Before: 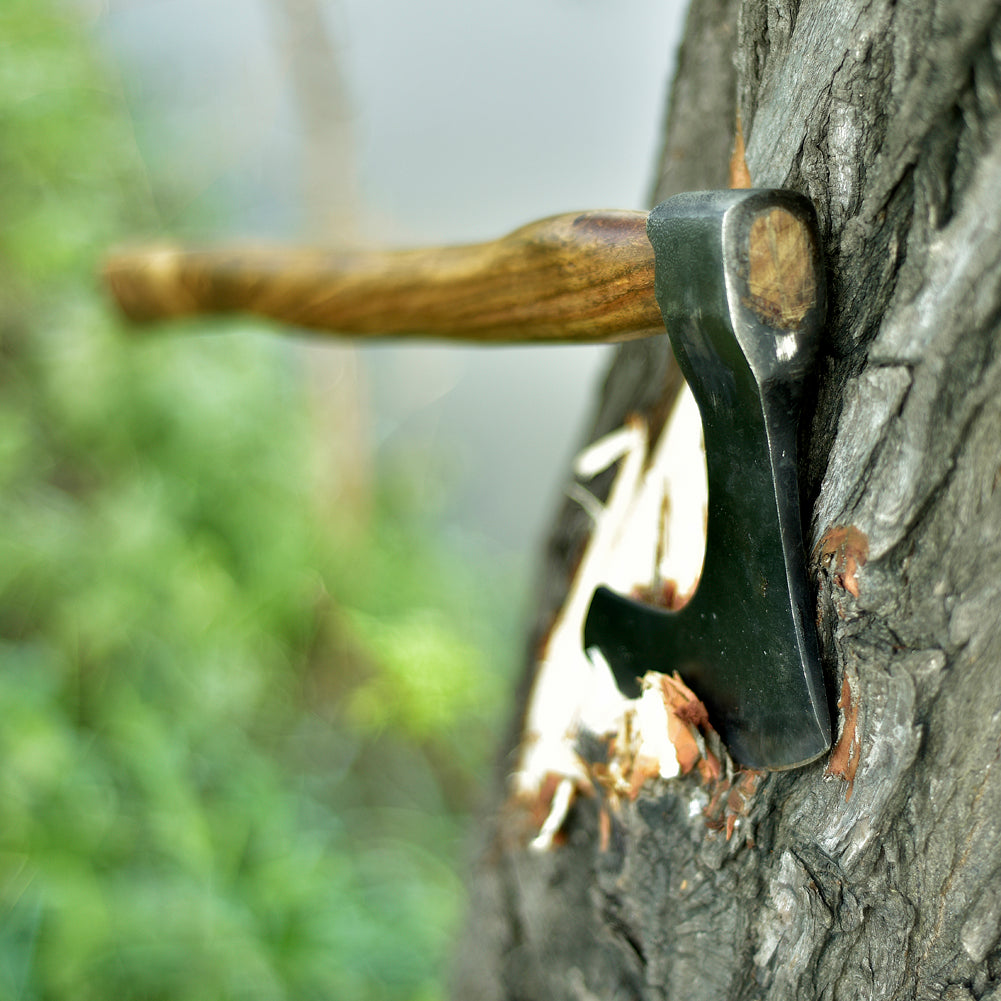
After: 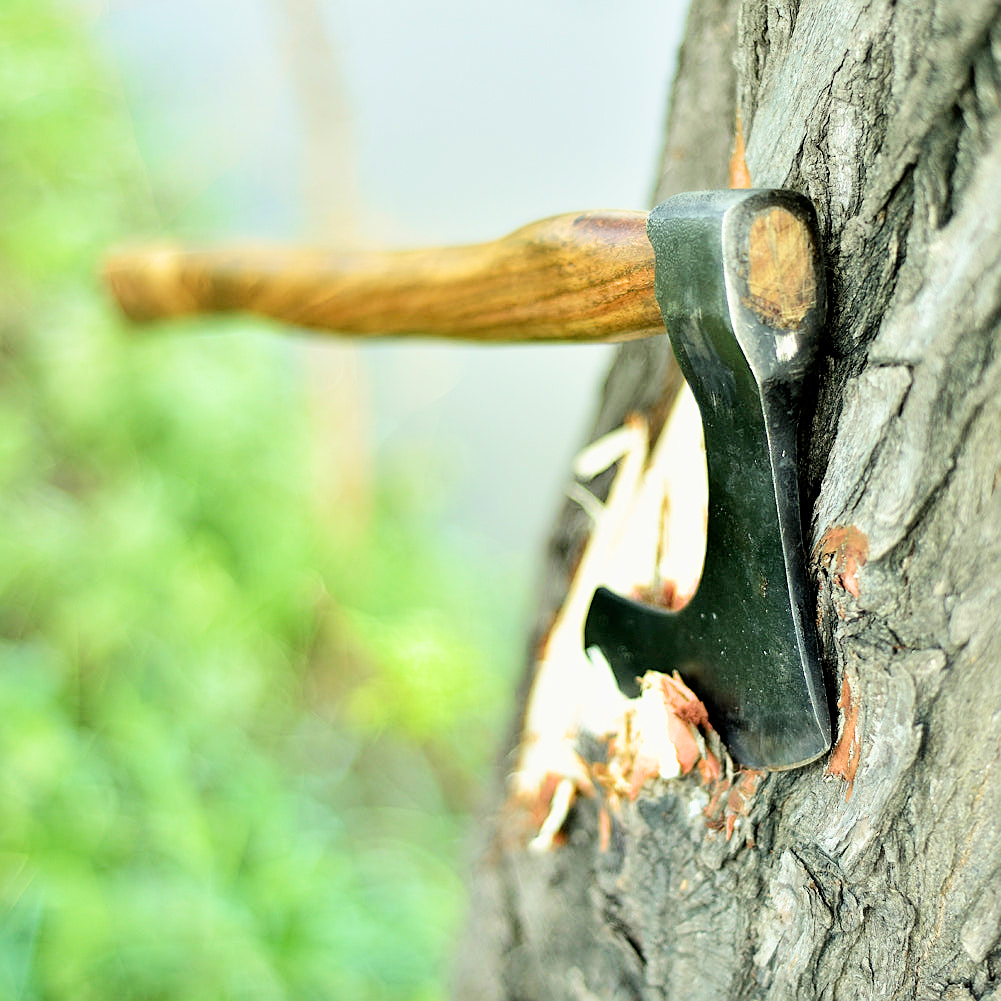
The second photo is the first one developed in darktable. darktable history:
sharpen: on, module defaults
exposure: black level correction 0, exposure 1.45 EV, compensate exposure bias true, compensate highlight preservation false
filmic rgb: black relative exposure -7.65 EV, white relative exposure 4.56 EV, hardness 3.61, color science v6 (2022)
